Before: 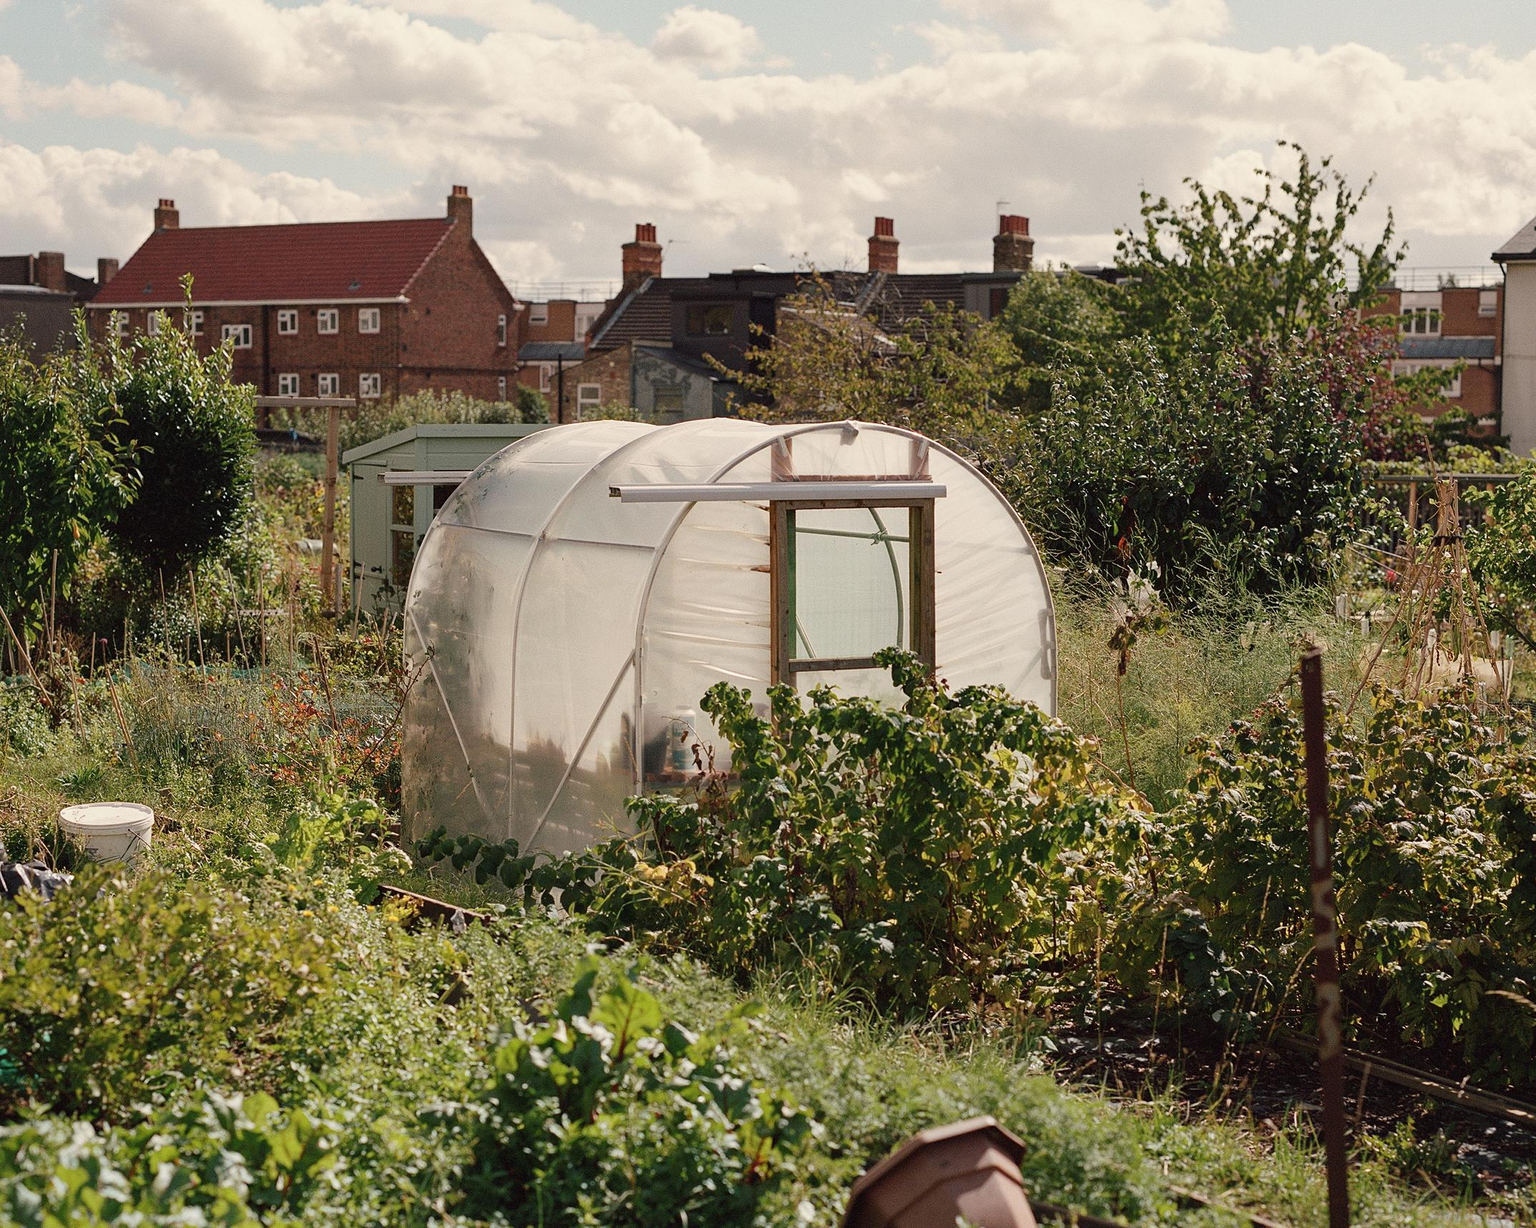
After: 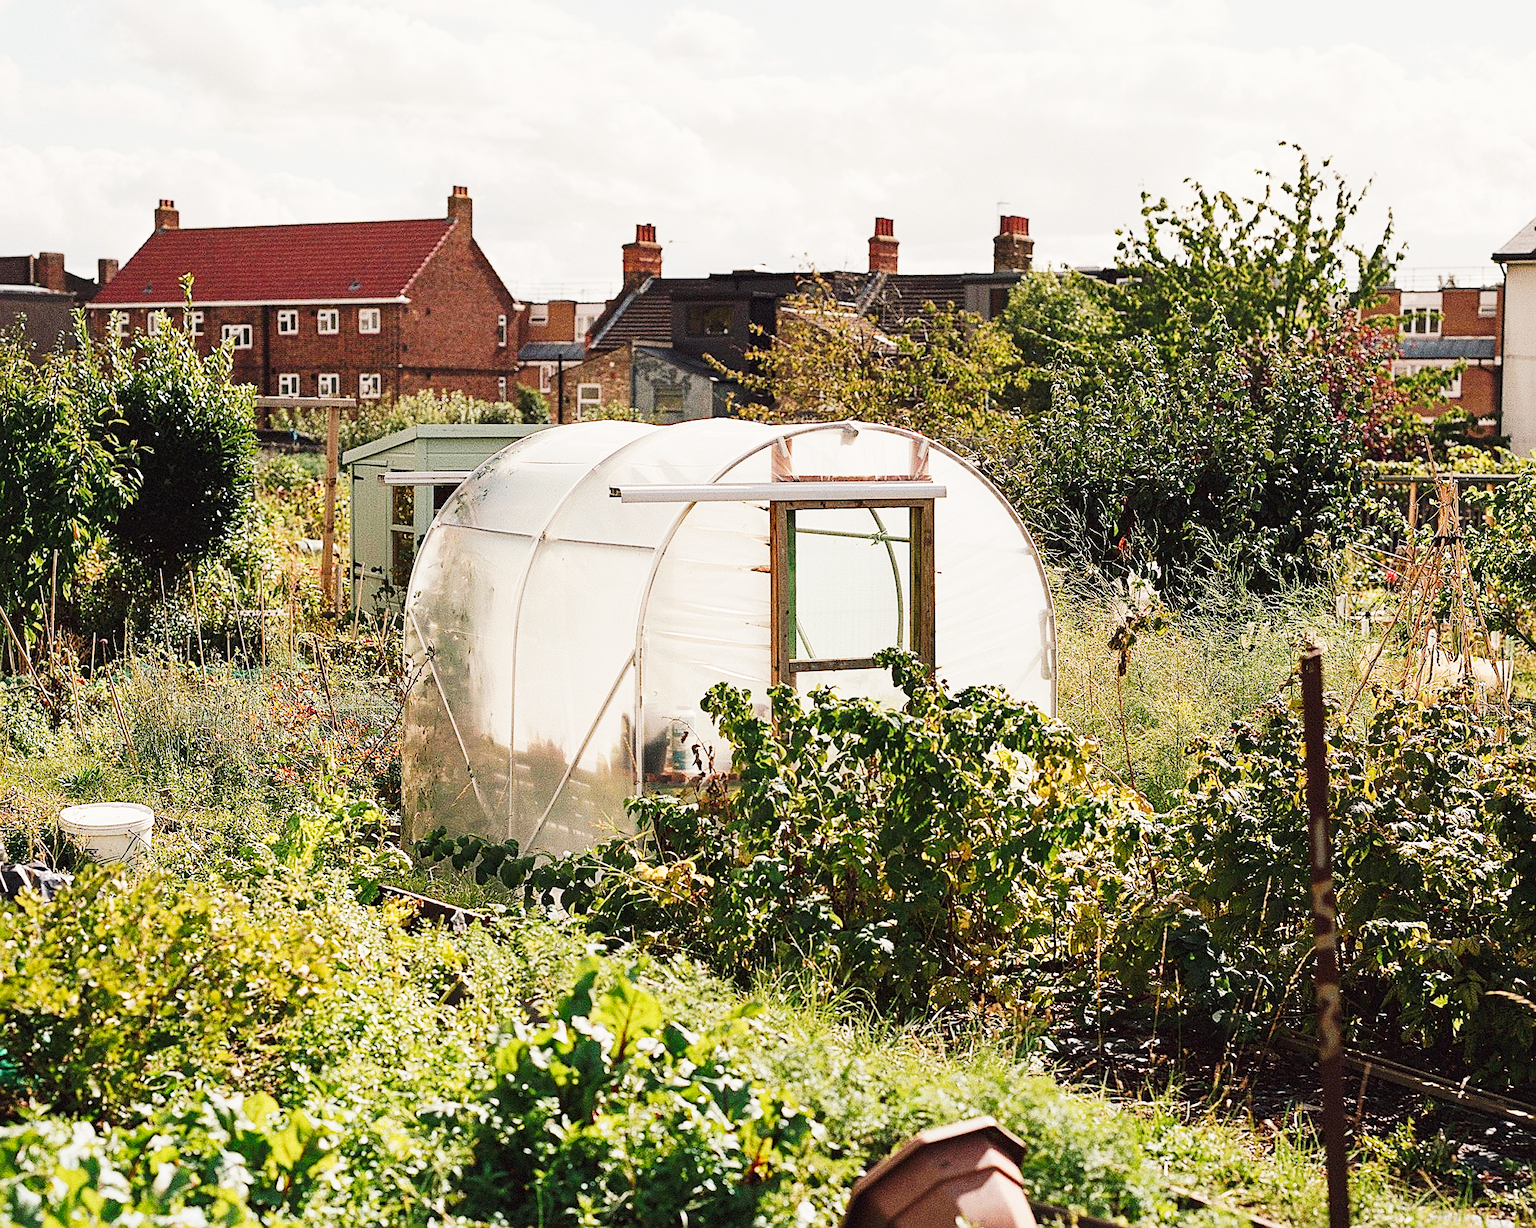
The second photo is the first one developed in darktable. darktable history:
tone curve: curves: ch0 [(0, 0) (0.003, 0.003) (0.011, 0.013) (0.025, 0.028) (0.044, 0.05) (0.069, 0.078) (0.1, 0.113) (0.136, 0.153) (0.177, 0.2) (0.224, 0.271) (0.277, 0.374) (0.335, 0.47) (0.399, 0.574) (0.468, 0.688) (0.543, 0.79) (0.623, 0.859) (0.709, 0.919) (0.801, 0.957) (0.898, 0.978) (1, 1)], preserve colors none
sharpen: on, module defaults
